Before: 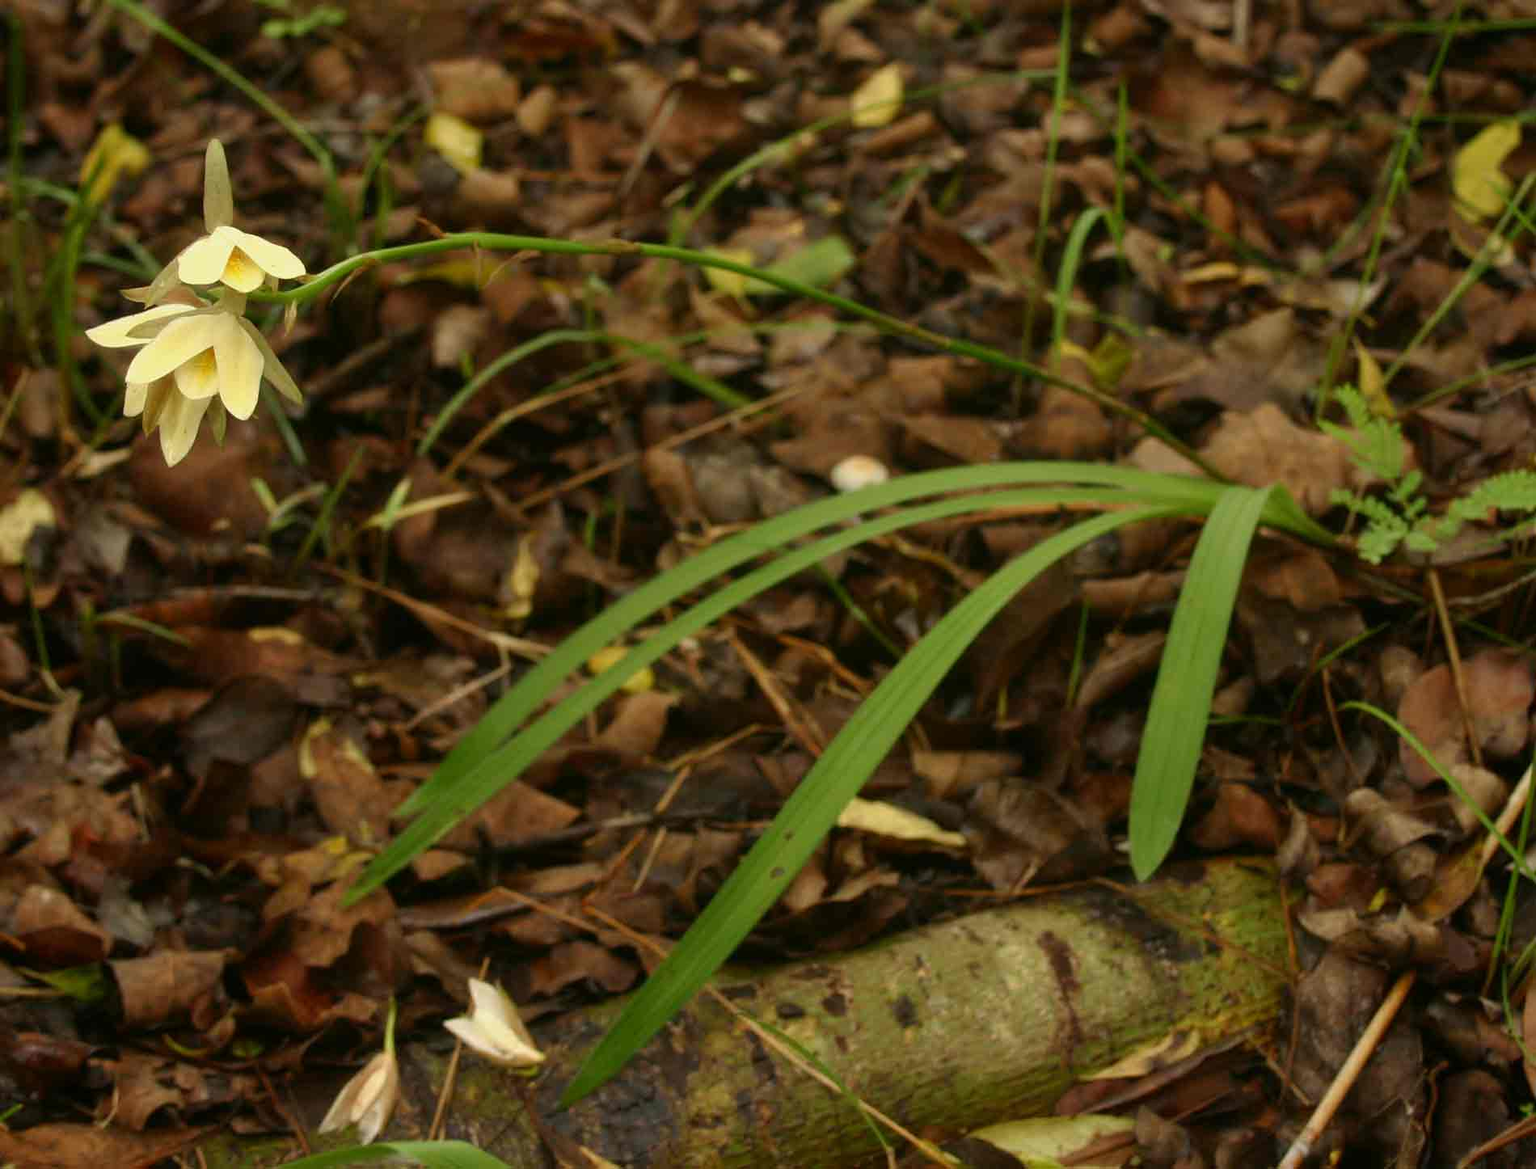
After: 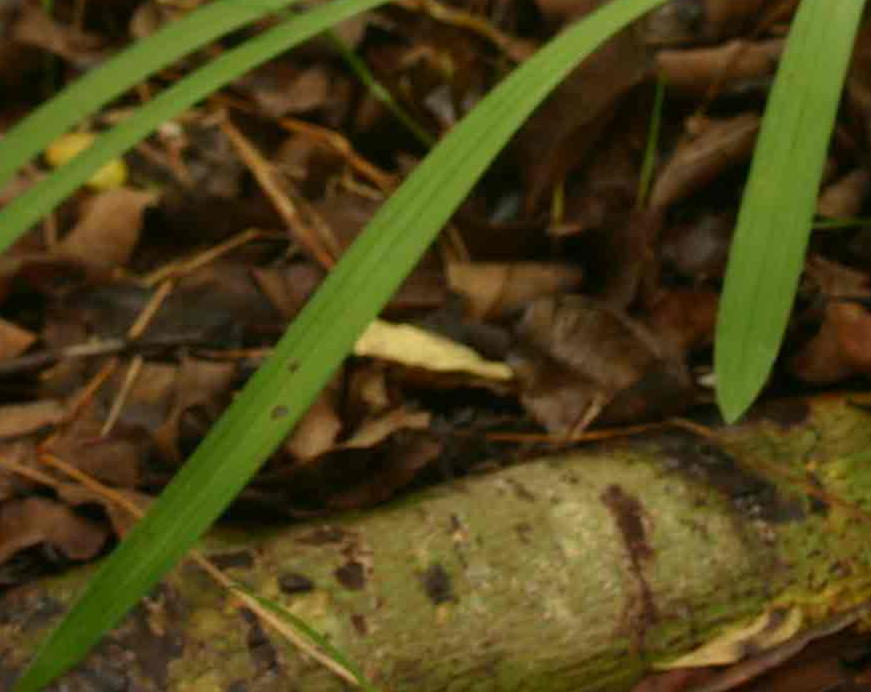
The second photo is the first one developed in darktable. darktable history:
crop: left 35.94%, top 46.177%, right 18.202%, bottom 5.908%
